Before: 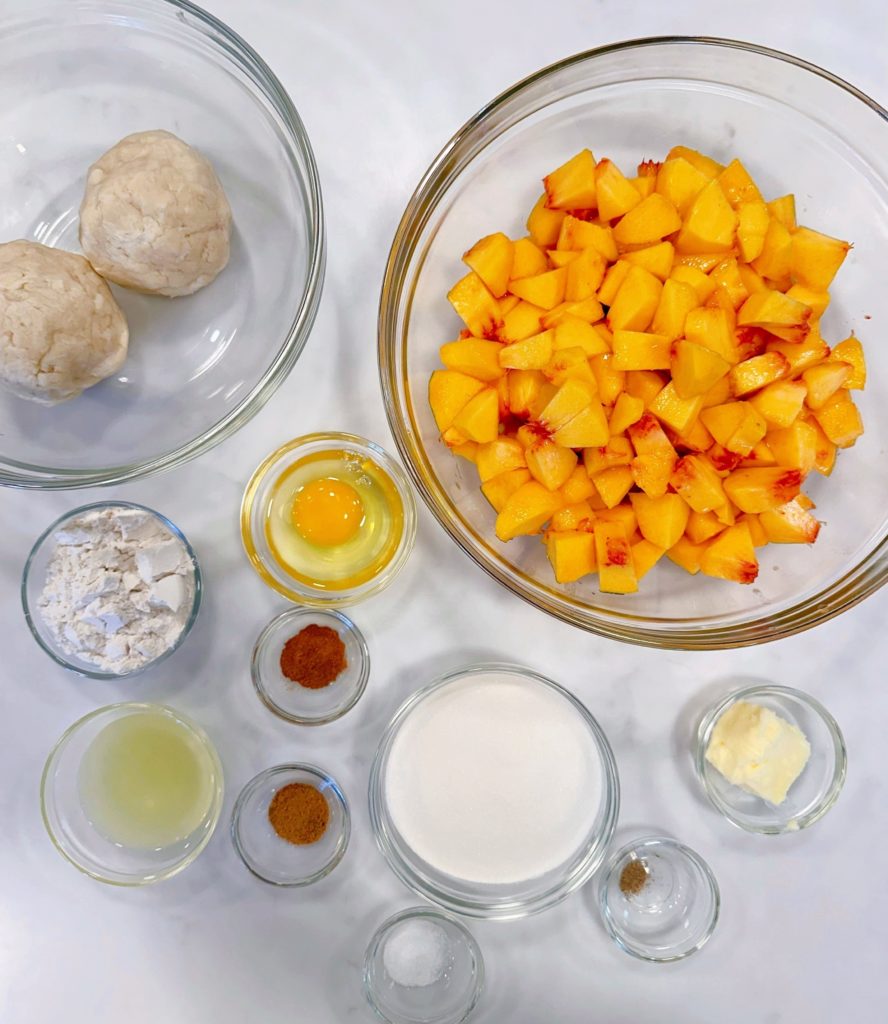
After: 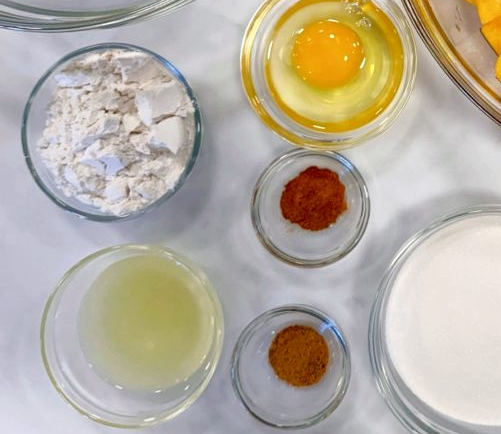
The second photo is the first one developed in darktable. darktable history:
color calibration: illuminant same as pipeline (D50), adaptation none (bypass), x 0.332, y 0.333, temperature 5006.7 K
local contrast: on, module defaults
crop: top 44.777%, right 43.524%, bottom 12.824%
